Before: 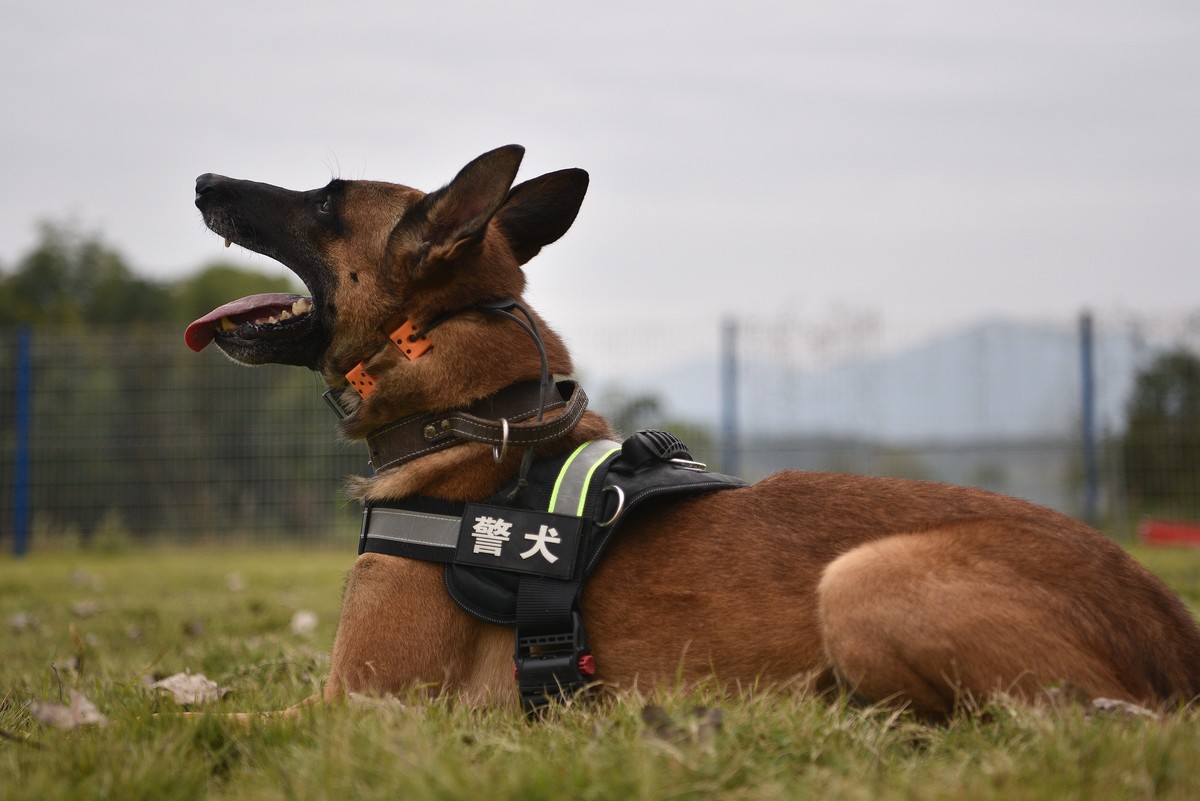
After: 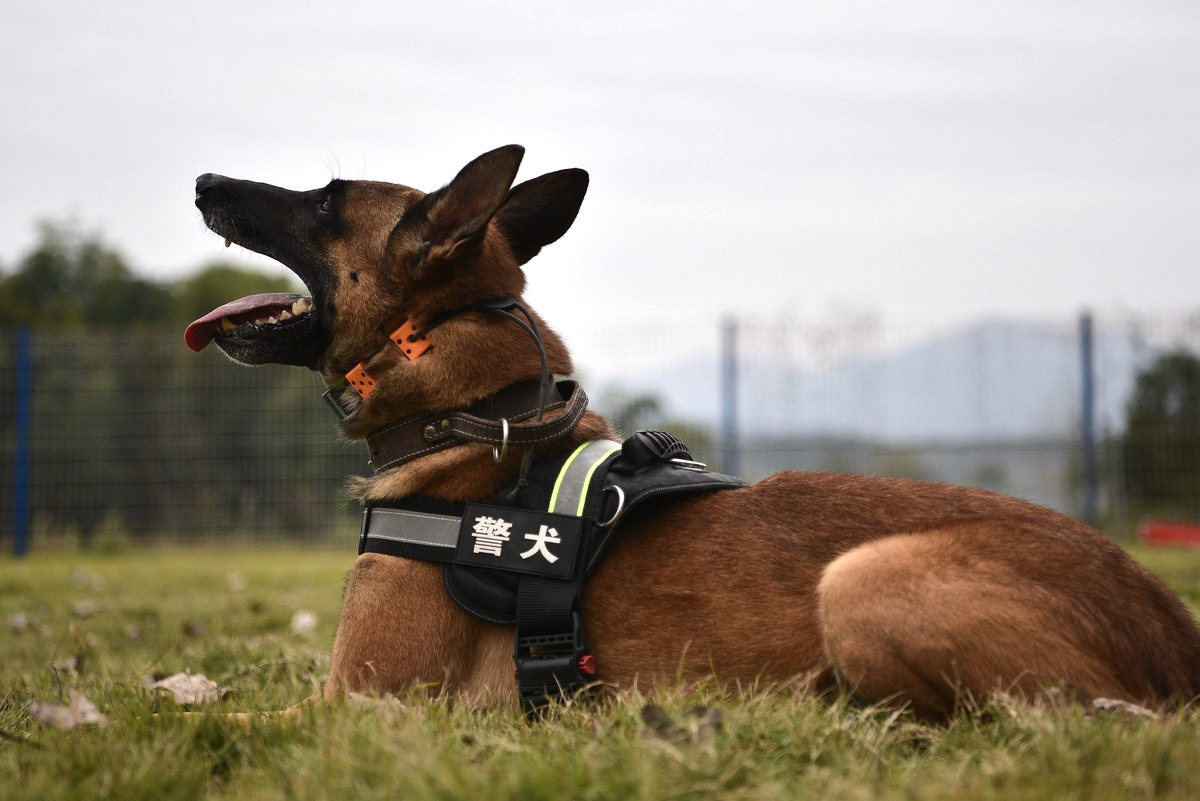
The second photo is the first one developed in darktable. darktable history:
tone equalizer: -8 EV -0.41 EV, -7 EV -0.383 EV, -6 EV -0.35 EV, -5 EV -0.253 EV, -3 EV 0.245 EV, -2 EV 0.312 EV, -1 EV 0.414 EV, +0 EV 0.396 EV, edges refinement/feathering 500, mask exposure compensation -1.57 EV, preserve details no
